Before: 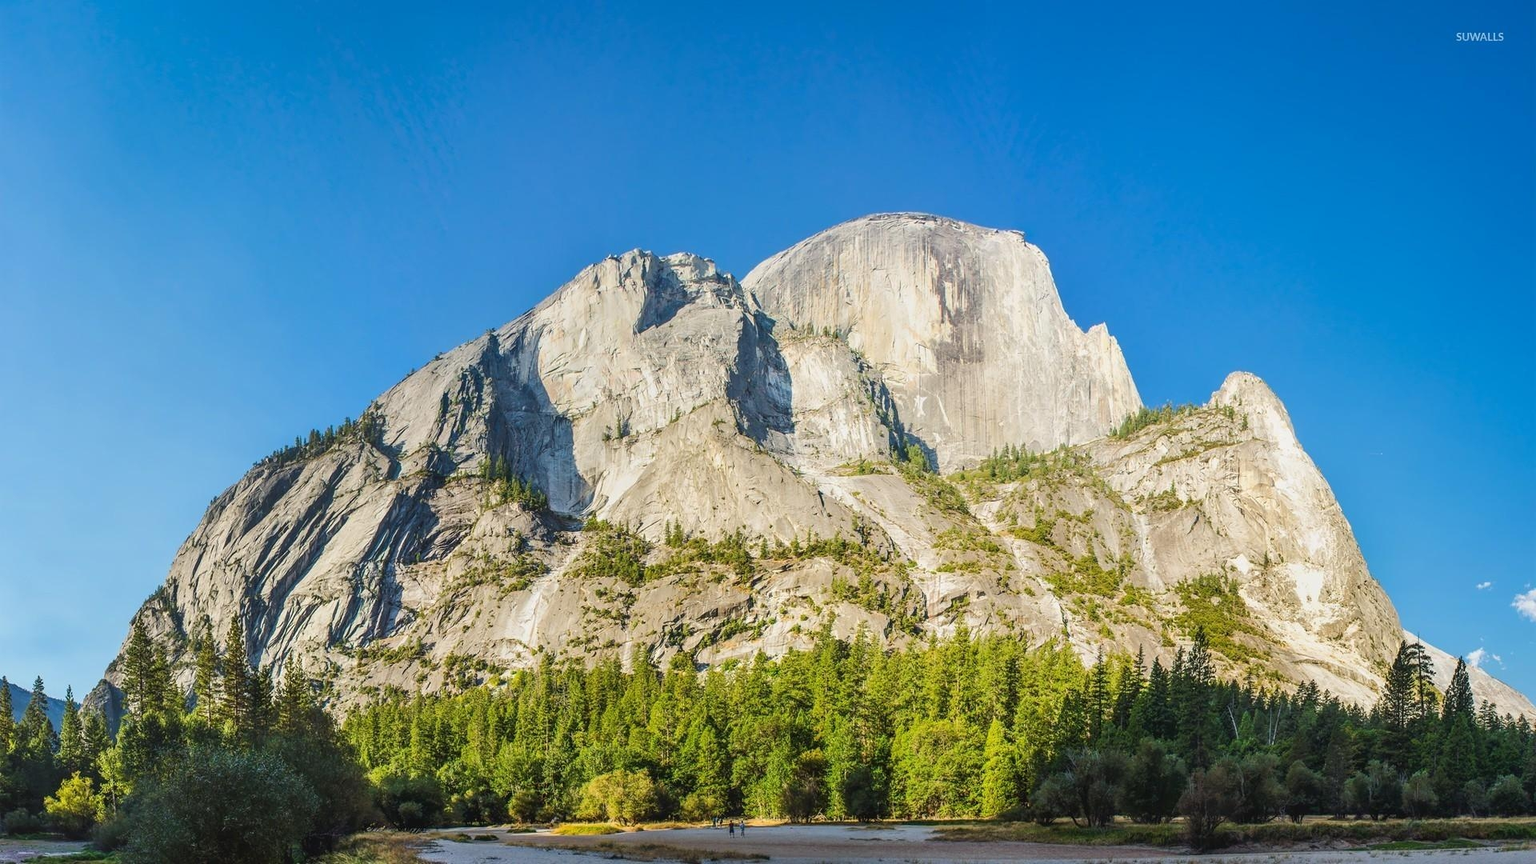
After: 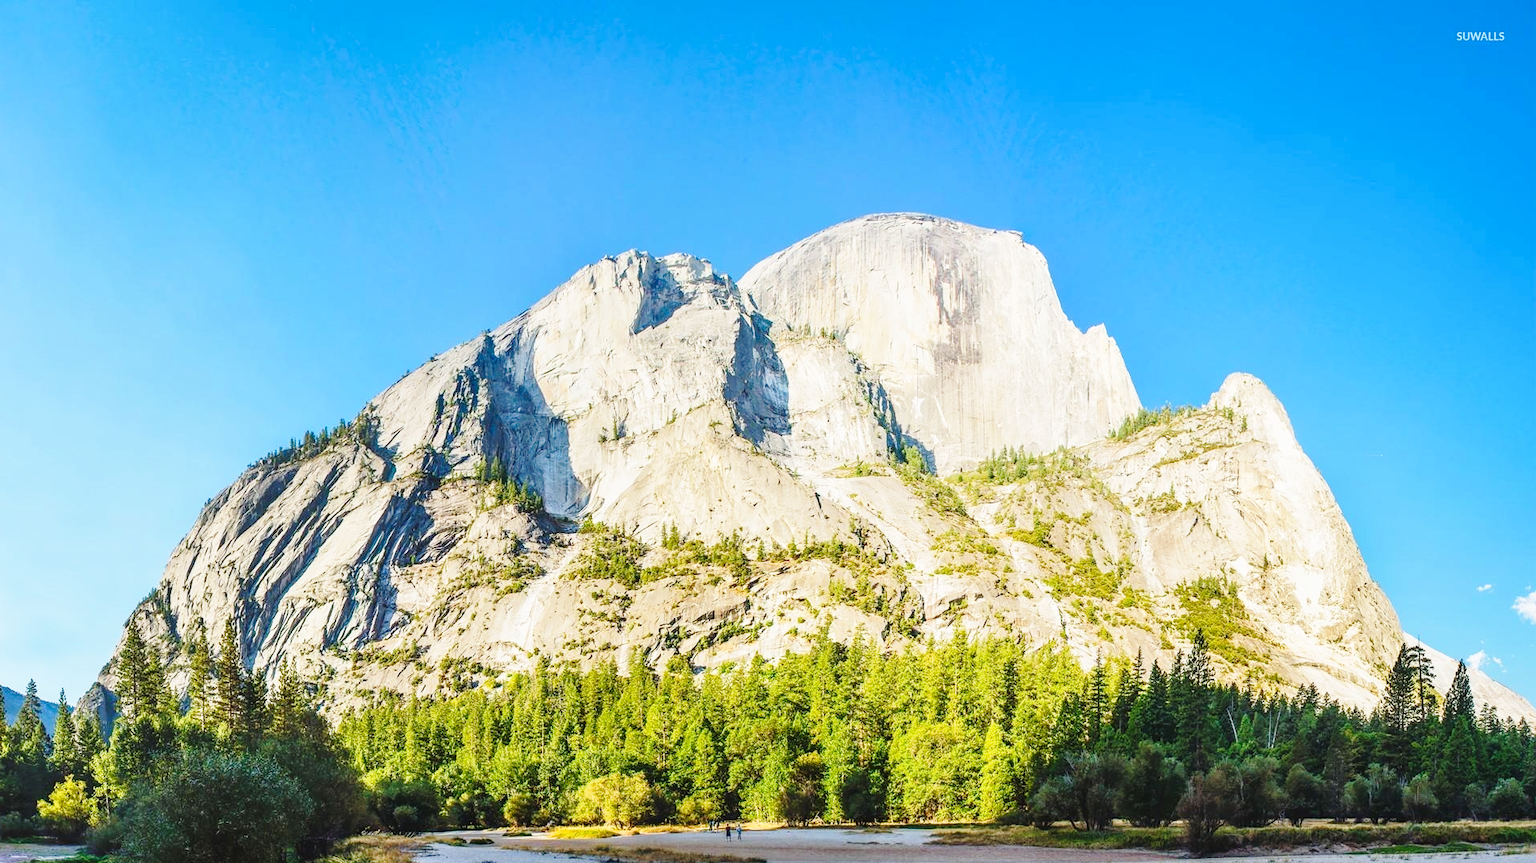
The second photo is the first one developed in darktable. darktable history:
crop and rotate: left 0.475%, top 0.133%, bottom 0.392%
levels: levels [0, 0.478, 1]
tone equalizer: edges refinement/feathering 500, mask exposure compensation -1.57 EV, preserve details no
base curve: curves: ch0 [(0, 0) (0.028, 0.03) (0.121, 0.232) (0.46, 0.748) (0.859, 0.968) (1, 1)], preserve colors none
